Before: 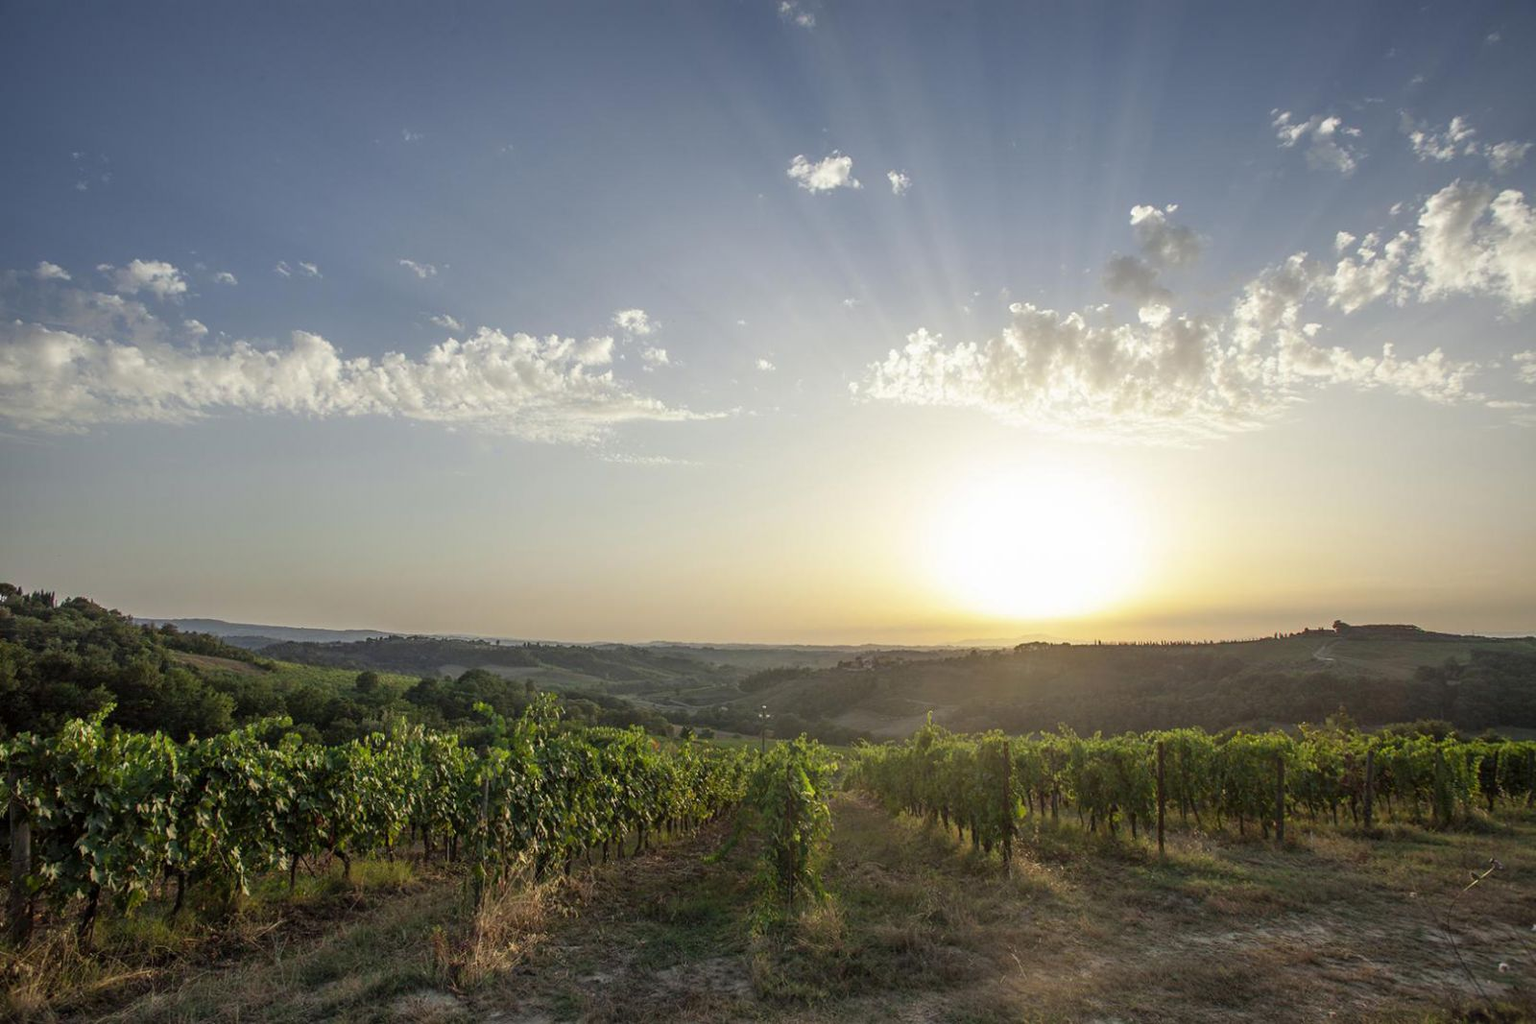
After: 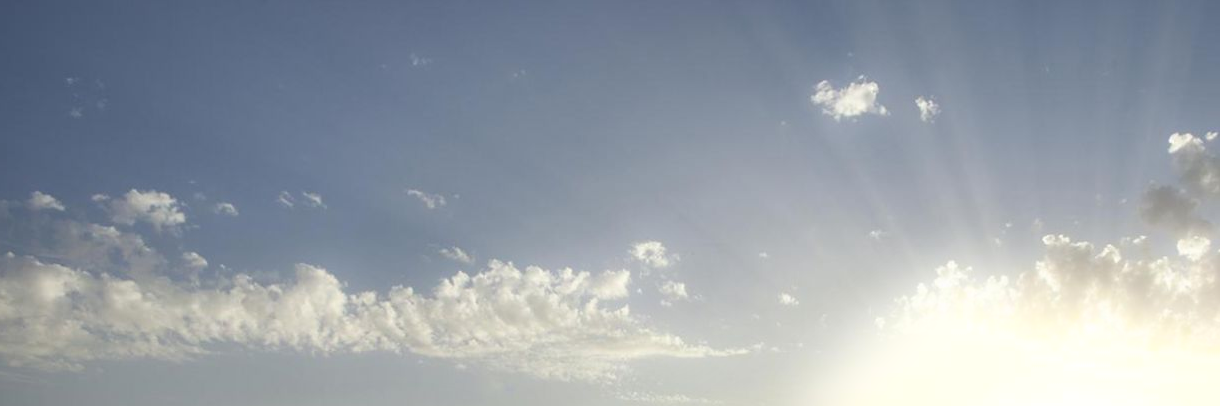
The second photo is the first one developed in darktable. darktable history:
crop: left 0.579%, top 7.627%, right 23.167%, bottom 54.275%
bloom: size 5%, threshold 95%, strength 15%
